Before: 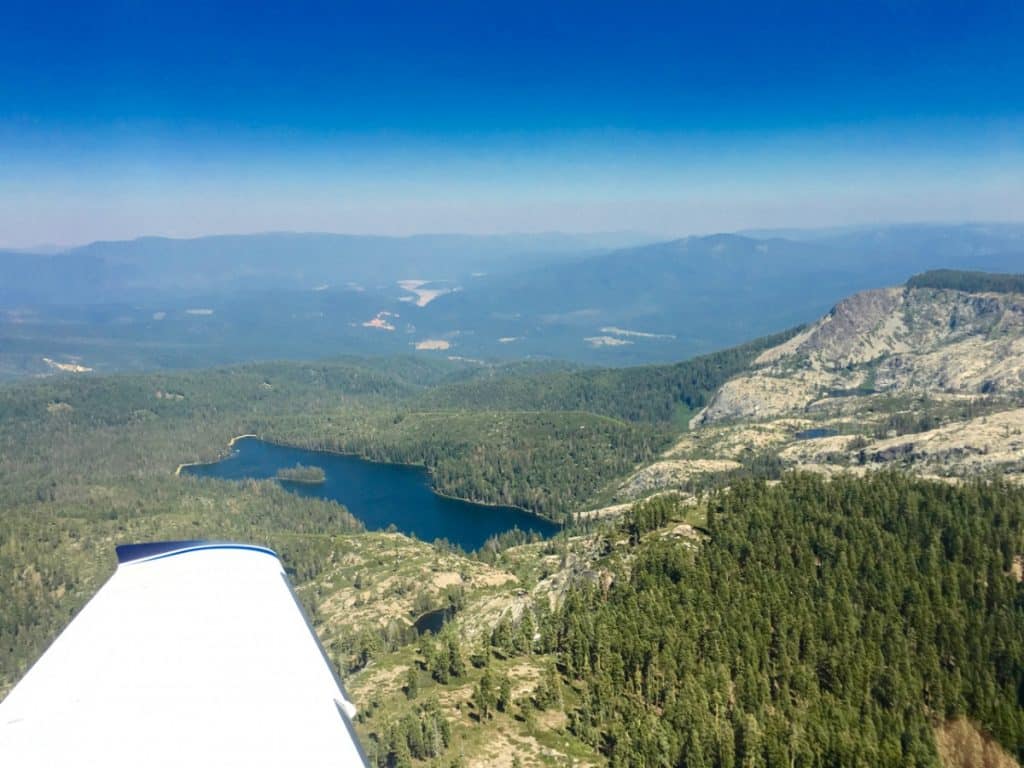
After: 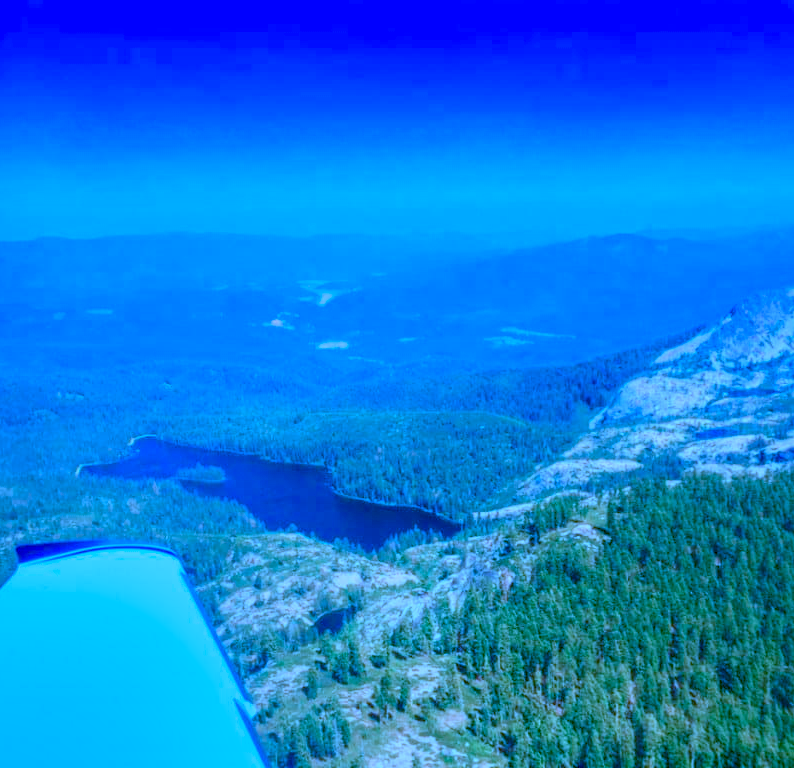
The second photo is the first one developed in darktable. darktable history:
crop: left 9.858%, right 12.552%
local contrast: highlights 103%, shadows 101%, detail 131%, midtone range 0.2
color calibration: illuminant custom, x 0.46, y 0.429, temperature 2634.26 K
exposure: black level correction 0.001, exposure 0.5 EV, compensate highlight preservation false
shadows and highlights: shadows 30.63, highlights -62.52, soften with gaussian
color balance rgb: perceptual saturation grading › global saturation 36.227%, perceptual saturation grading › shadows 35.503%, contrast -29.392%
